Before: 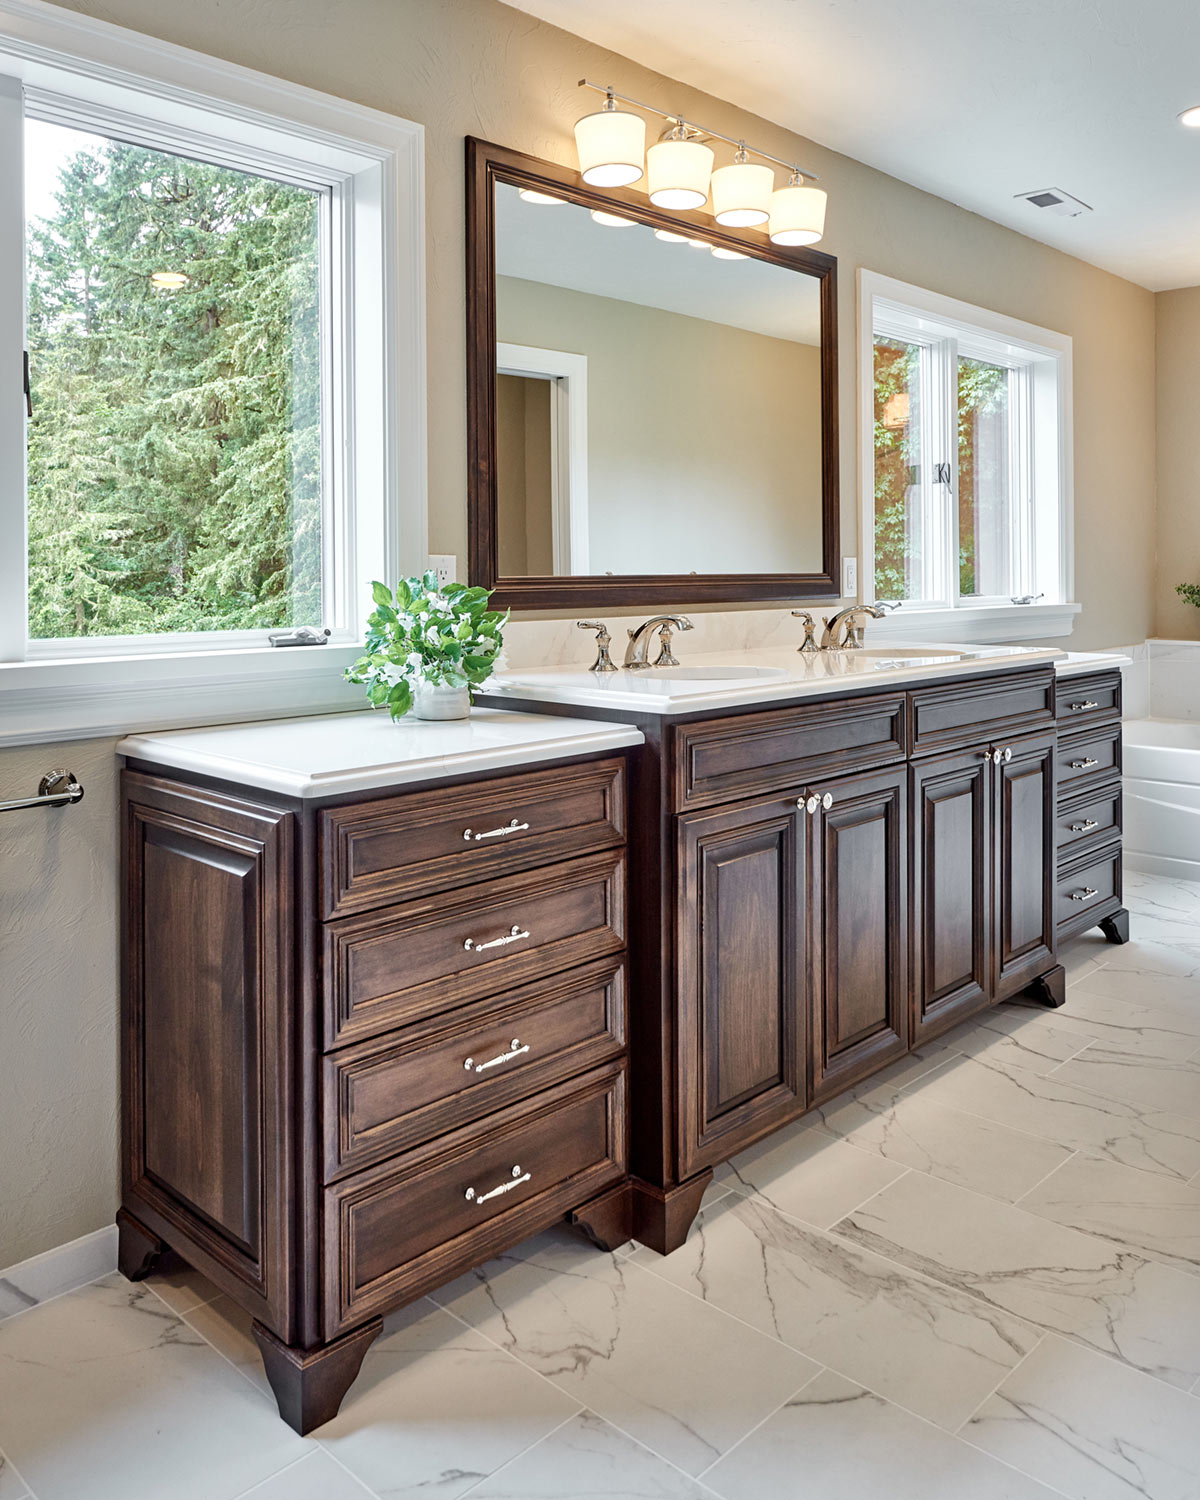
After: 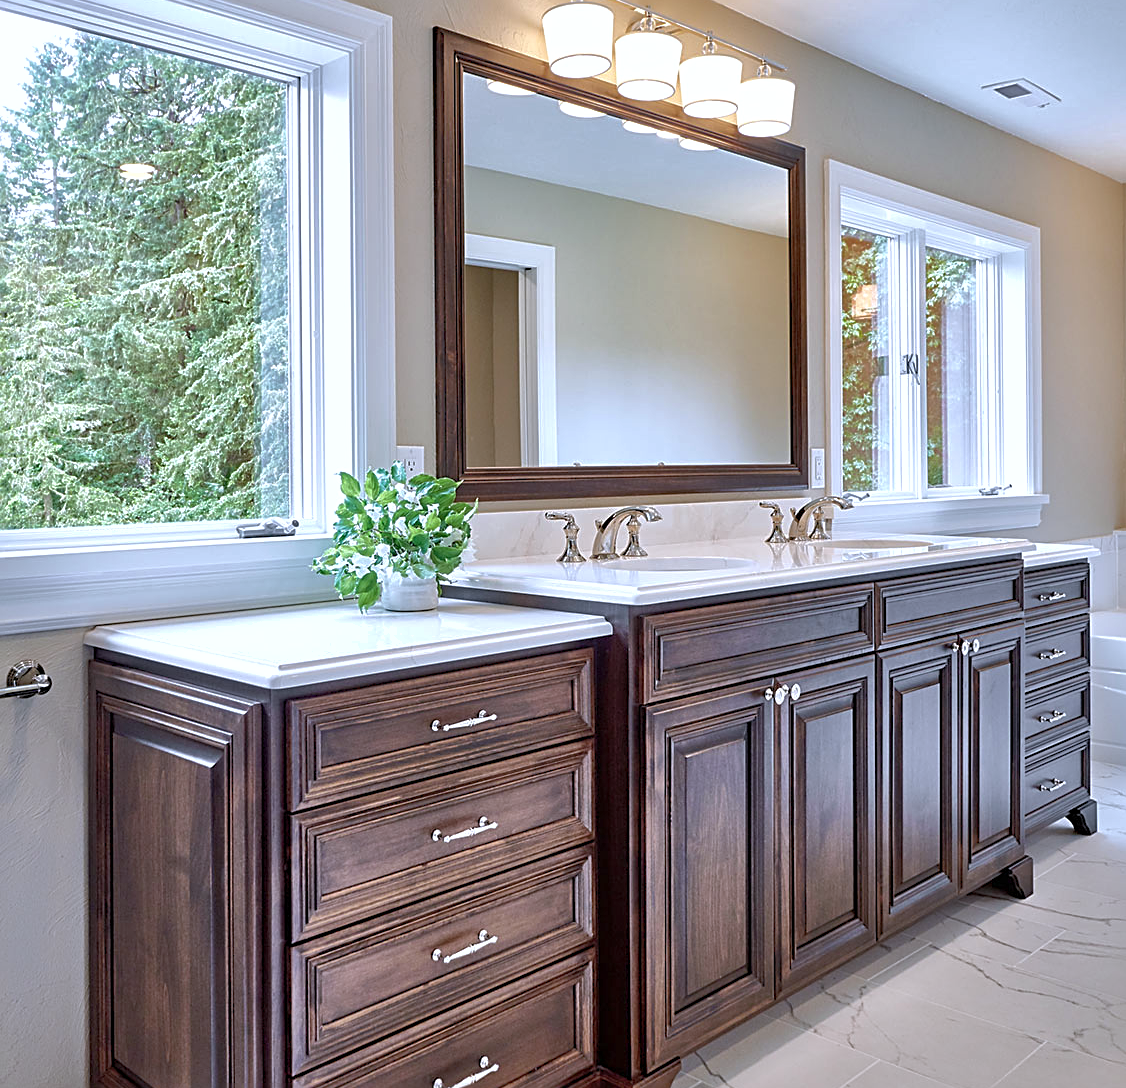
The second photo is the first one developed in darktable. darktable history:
crop: left 2.737%, top 7.287%, right 3.421%, bottom 20.179%
white balance: red 0.967, blue 1.119, emerald 0.756
sharpen: on, module defaults
levels: levels [0, 0.476, 0.951]
shadows and highlights: on, module defaults
